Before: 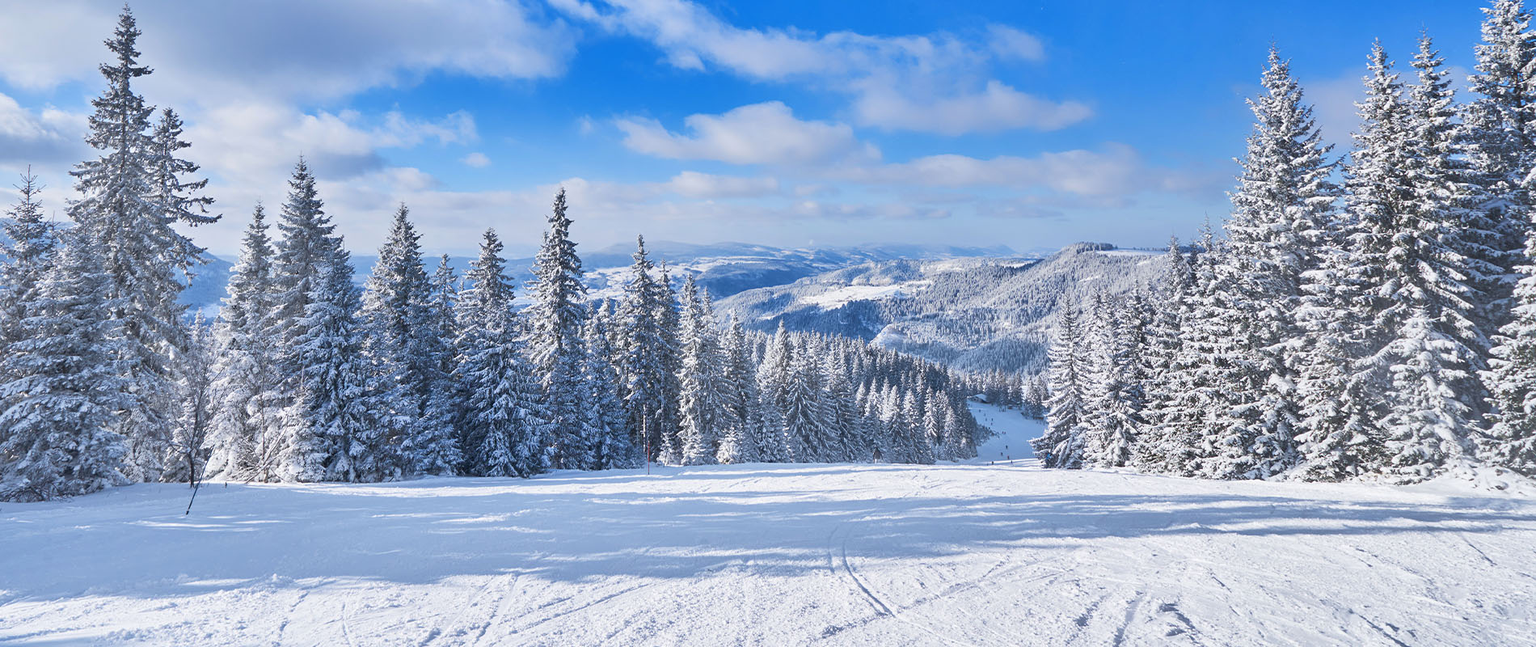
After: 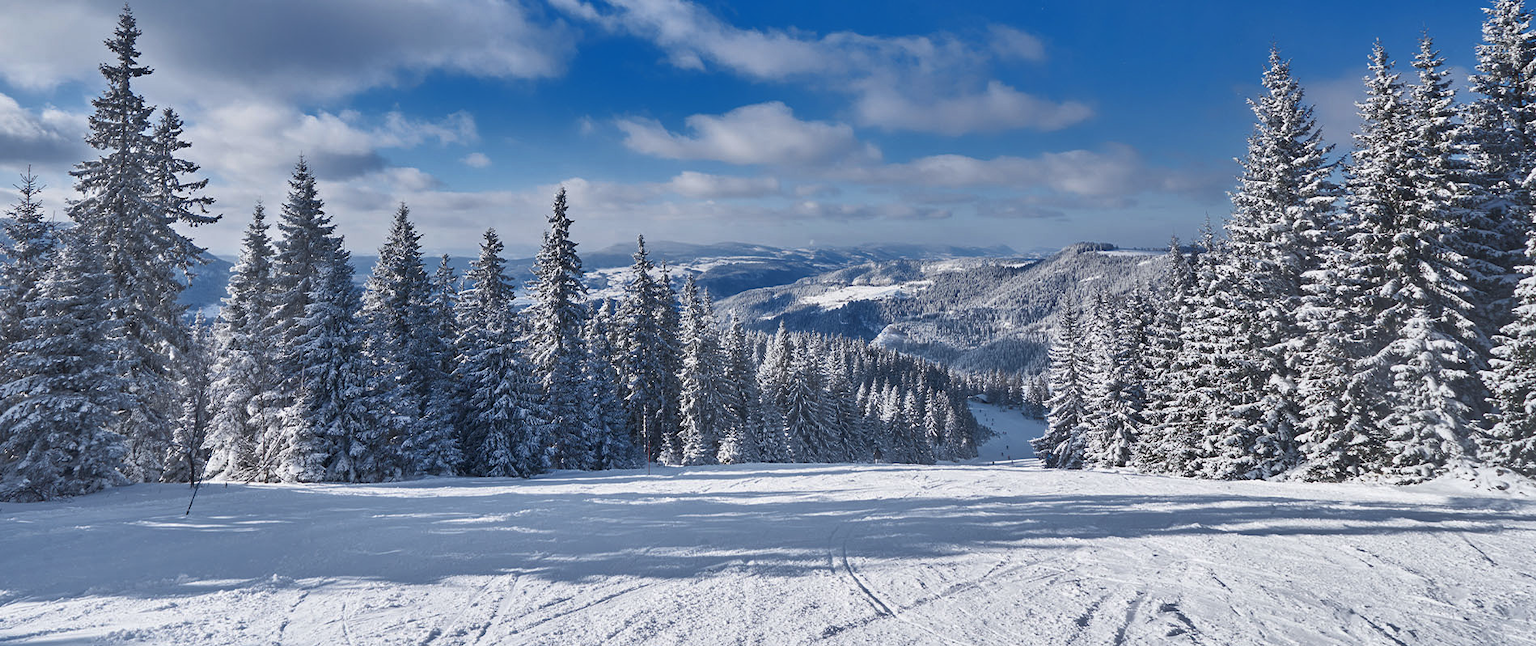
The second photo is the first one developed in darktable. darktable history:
rgb curve: curves: ch0 [(0, 0) (0.415, 0.237) (1, 1)]
